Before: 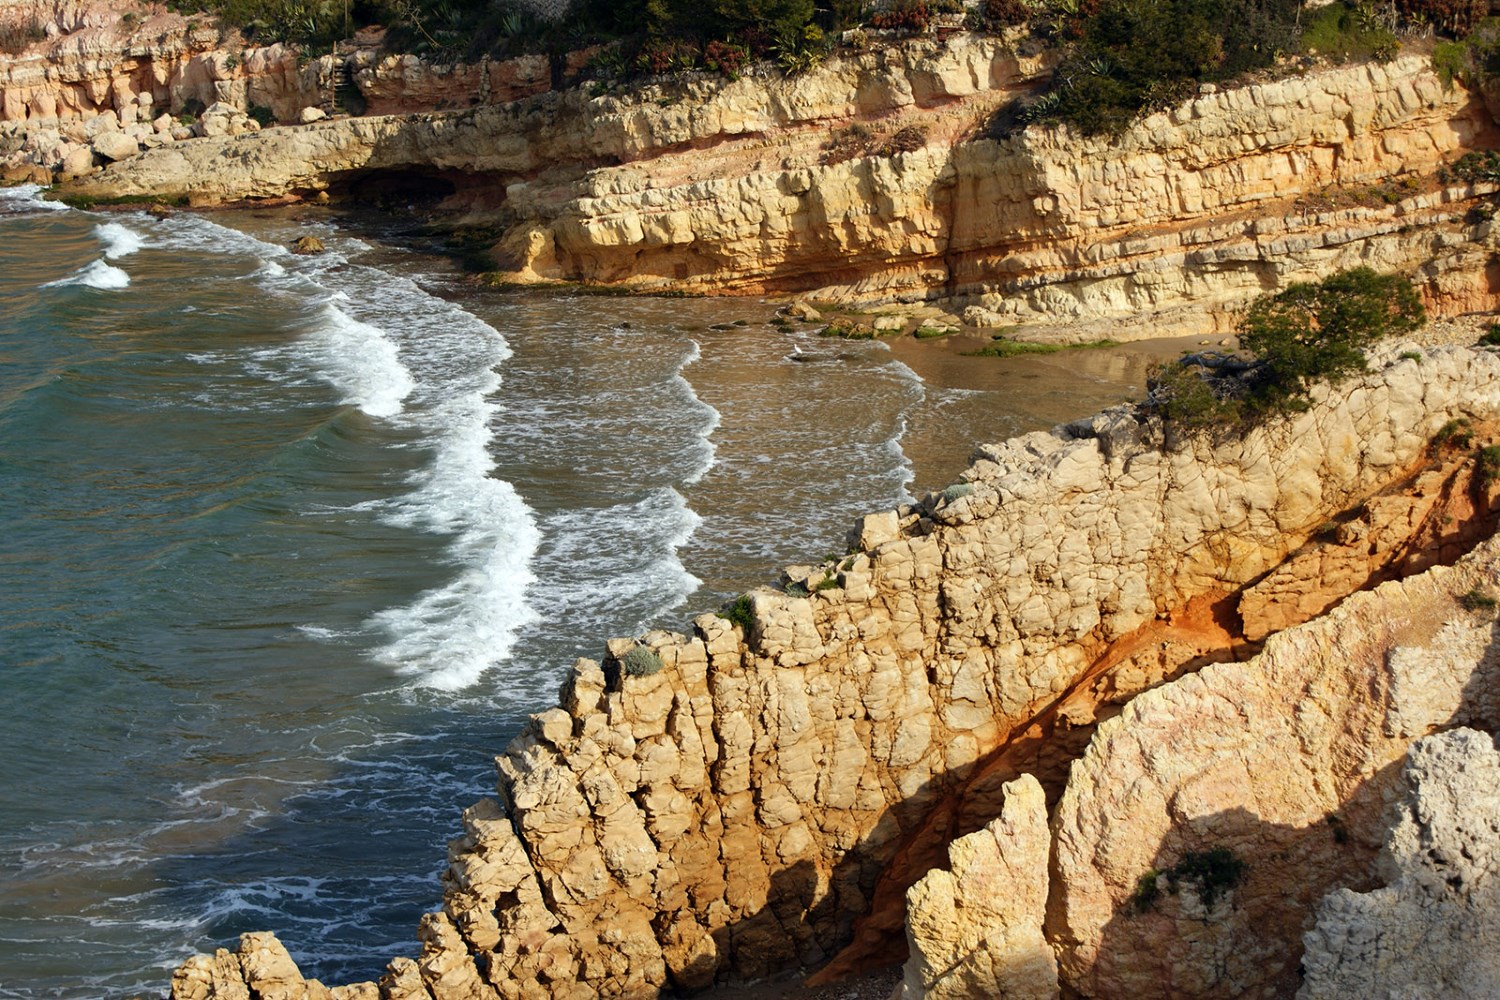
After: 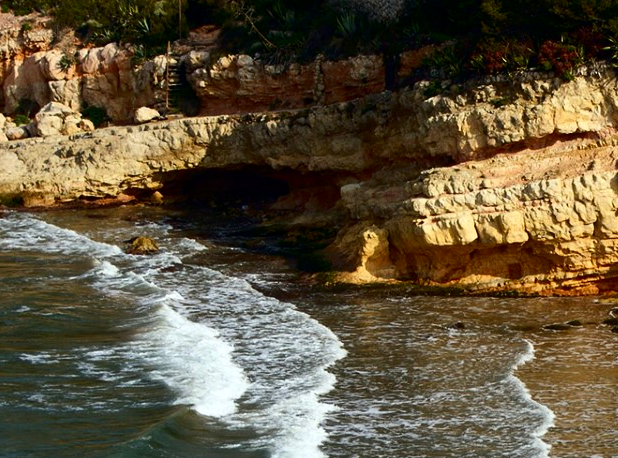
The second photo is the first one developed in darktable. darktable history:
contrast brightness saturation: contrast 0.194, brightness -0.103, saturation 0.214
crop and rotate: left 11.099%, top 0.074%, right 47.681%, bottom 54.115%
